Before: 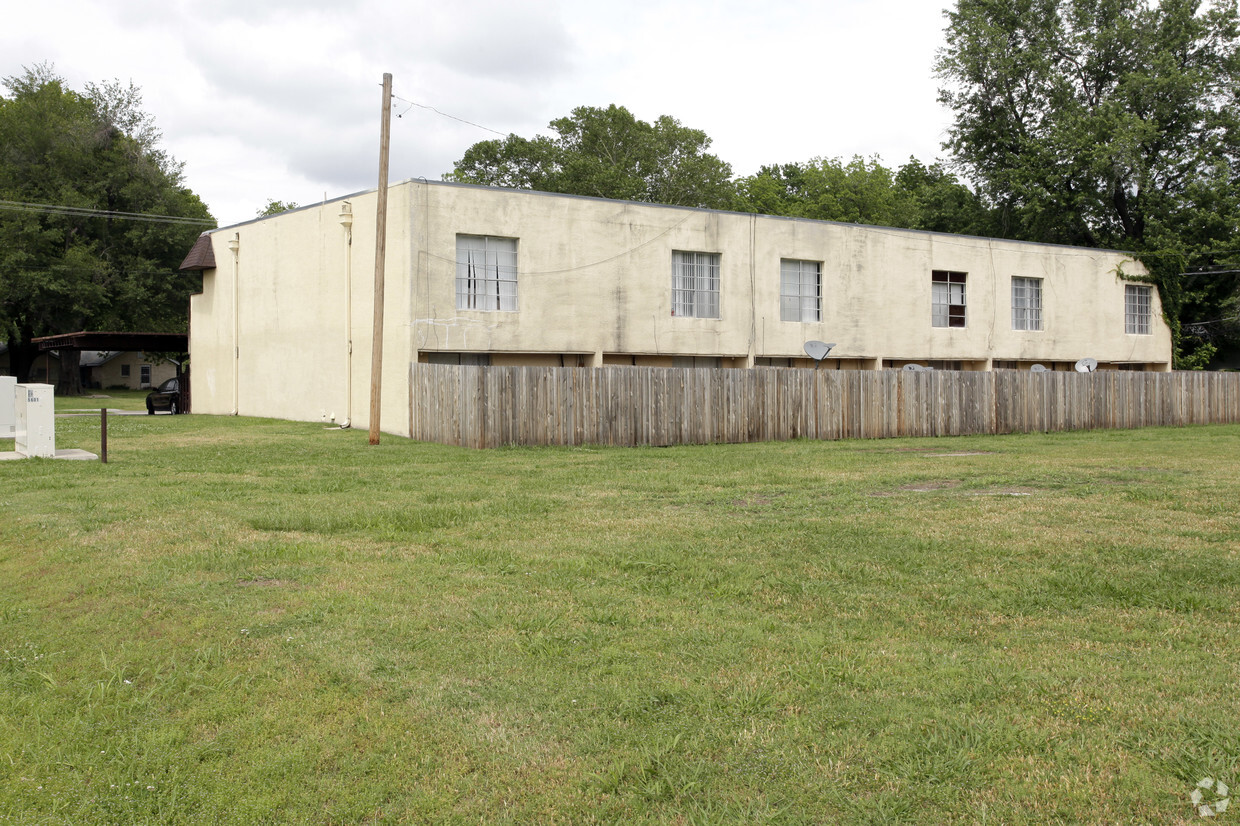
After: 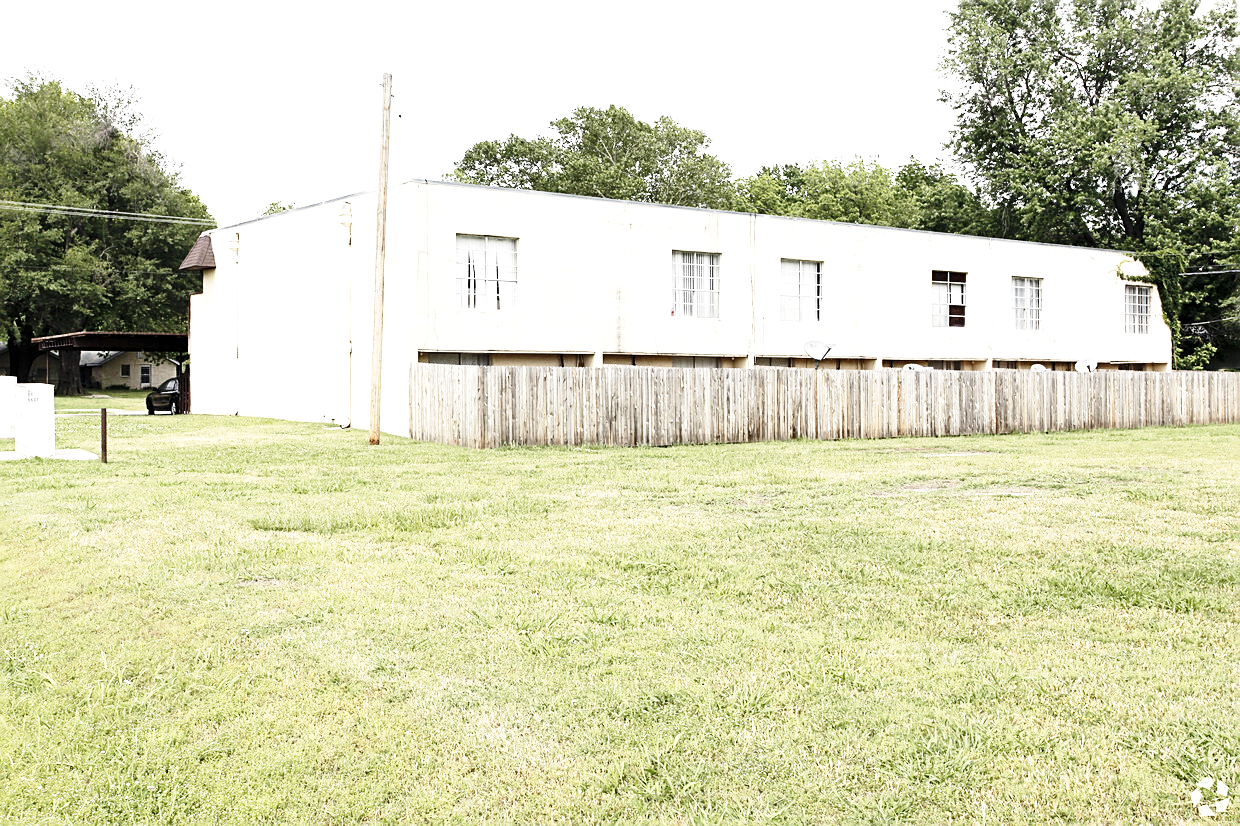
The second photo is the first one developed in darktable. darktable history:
shadows and highlights: radius 124.84, shadows 30.44, highlights -30.91, highlights color adjustment 0.495%, low approximation 0.01, soften with gaussian
exposure: black level correction 0, exposure 1.1 EV, compensate highlight preservation false
contrast brightness saturation: contrast 0.062, brightness -0.007, saturation -0.241
sharpen: on, module defaults
base curve: curves: ch0 [(0, 0) (0.028, 0.03) (0.121, 0.232) (0.46, 0.748) (0.859, 0.968) (1, 1)], preserve colors none
